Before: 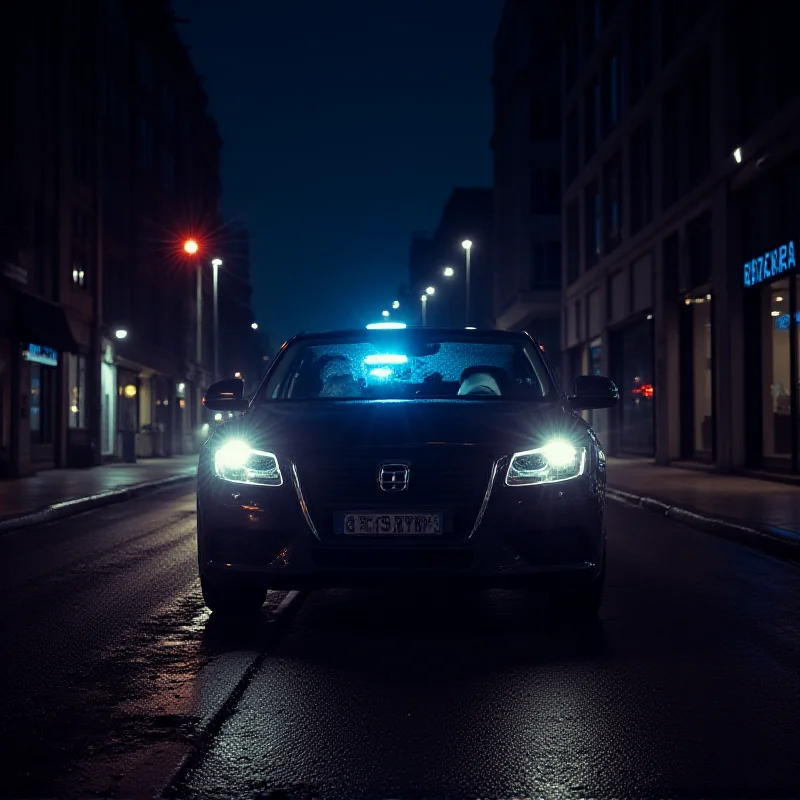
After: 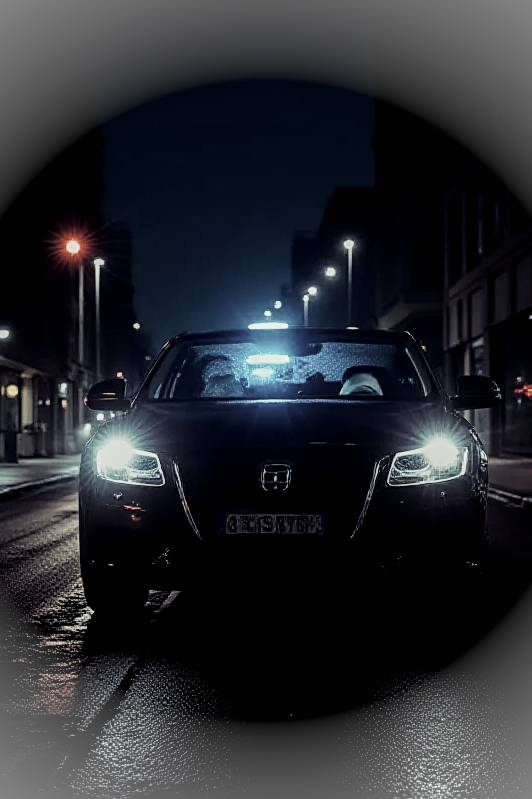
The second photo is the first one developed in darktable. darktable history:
vignetting: brightness 0.285, saturation 0
contrast brightness saturation: contrast 0.103, saturation -0.36
exposure: exposure 0.021 EV, compensate exposure bias true, compensate highlight preservation false
crop and rotate: left 14.991%, right 18.403%
local contrast: highlights 61%, detail 143%, midtone range 0.435
filmic rgb: black relative exposure -7.16 EV, white relative exposure 5.38 EV, hardness 3.03
sharpen: on, module defaults
